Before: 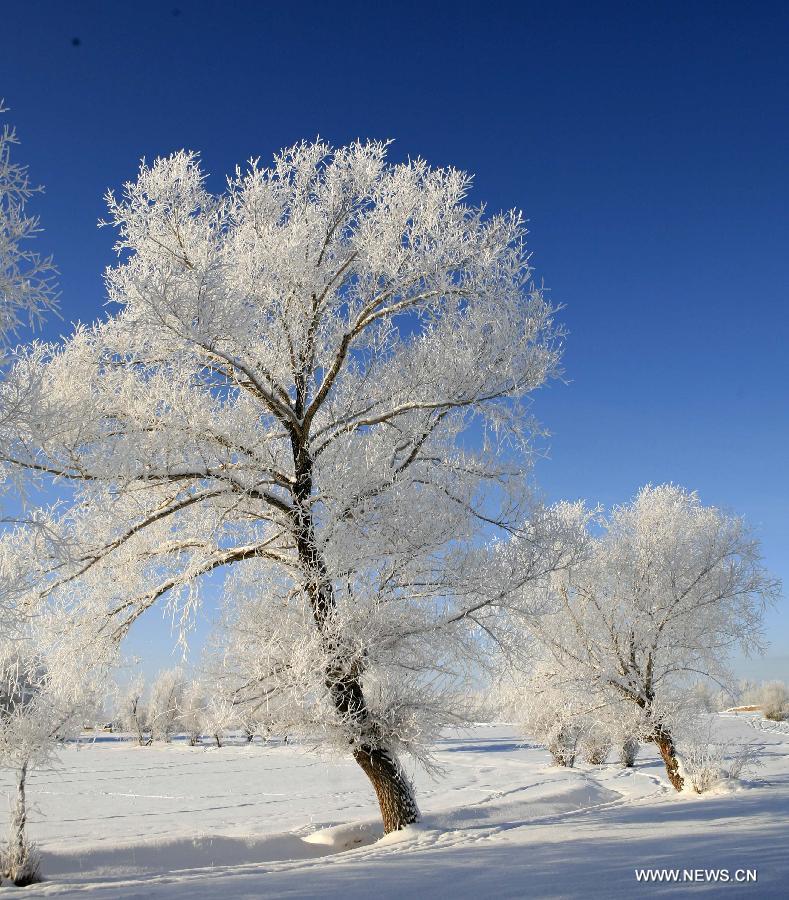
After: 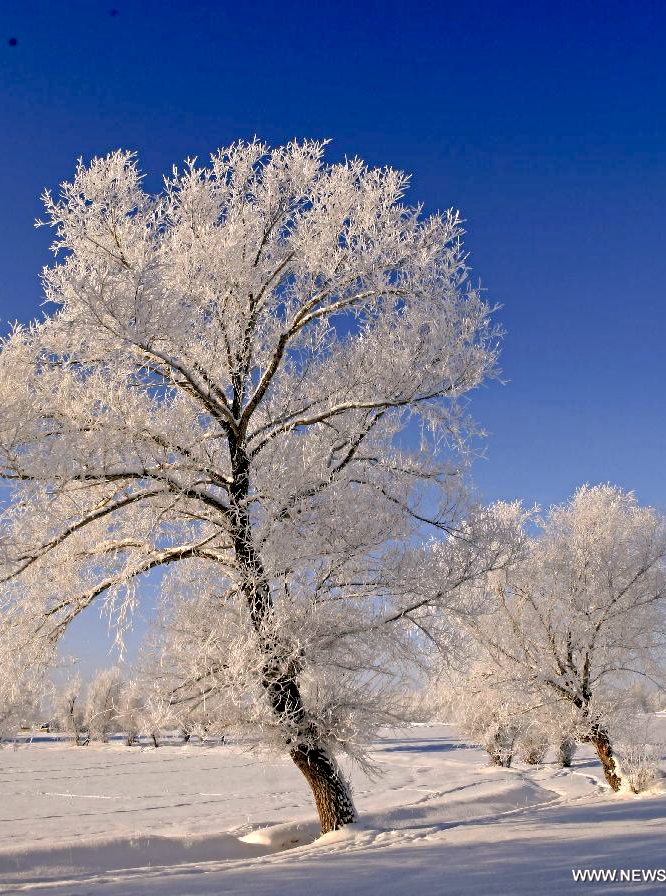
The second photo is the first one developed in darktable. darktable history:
shadows and highlights: on, module defaults
color balance rgb: saturation formula JzAzBz (2021)
crop: left 8.026%, right 7.374%
color correction: highlights a* 7.34, highlights b* 4.37
contrast equalizer: y [[0.5, 0.5, 0.501, 0.63, 0.504, 0.5], [0.5 ×6], [0.5 ×6], [0 ×6], [0 ×6]]
exposure: black level correction 0.016, exposure -0.009 EV, compensate highlight preservation false
